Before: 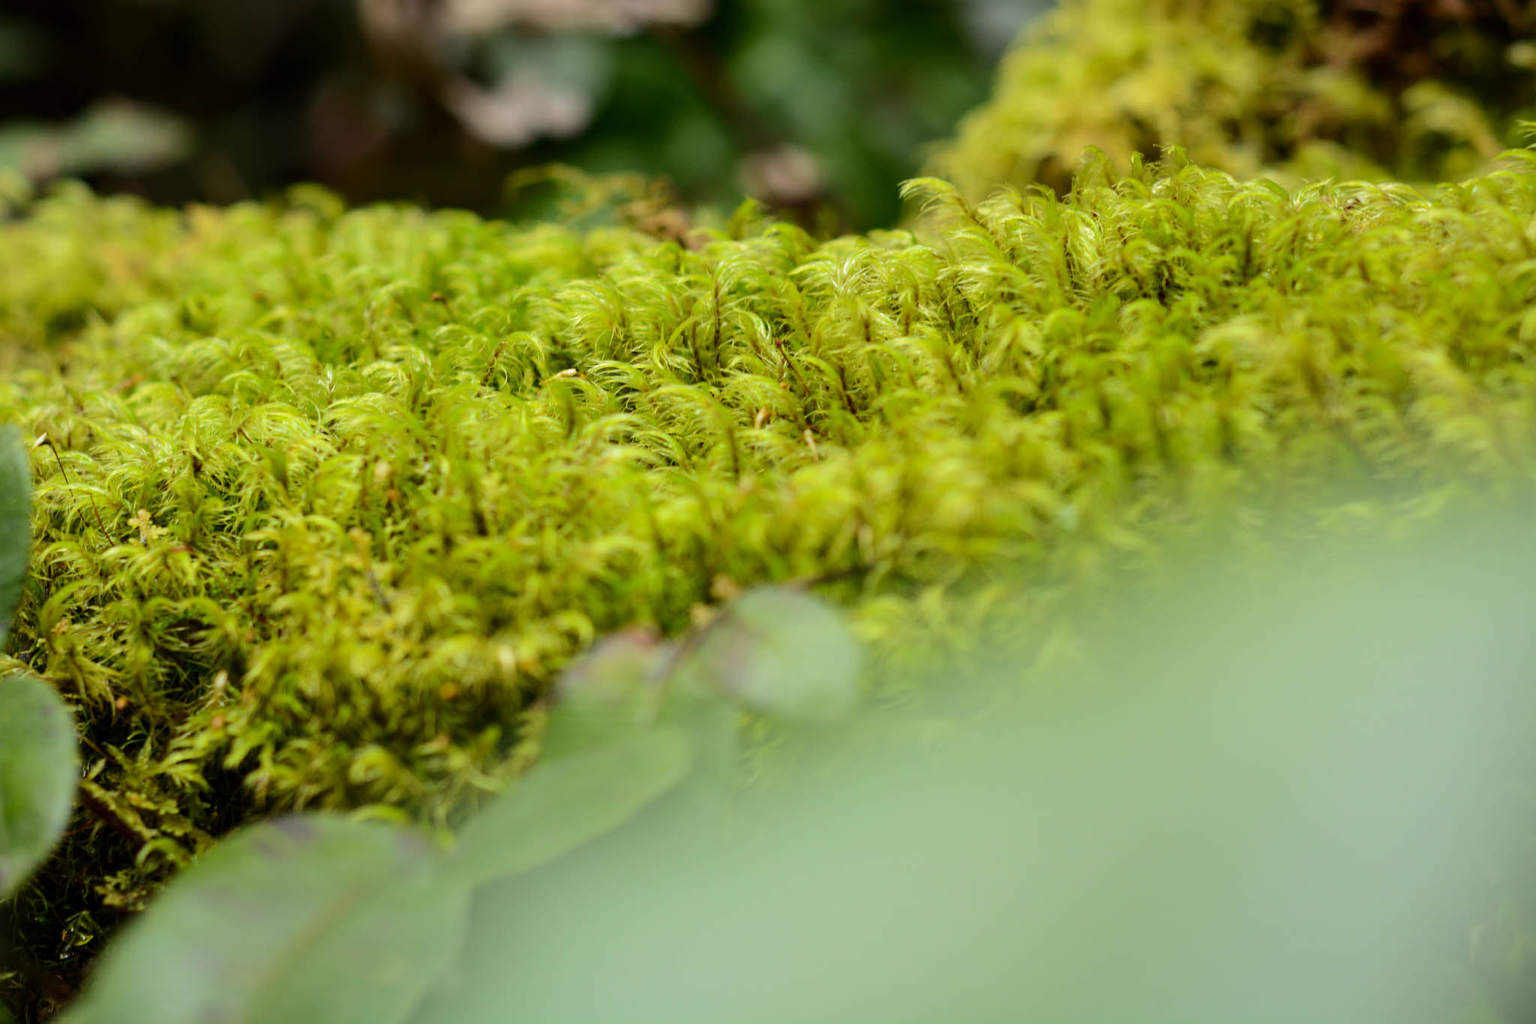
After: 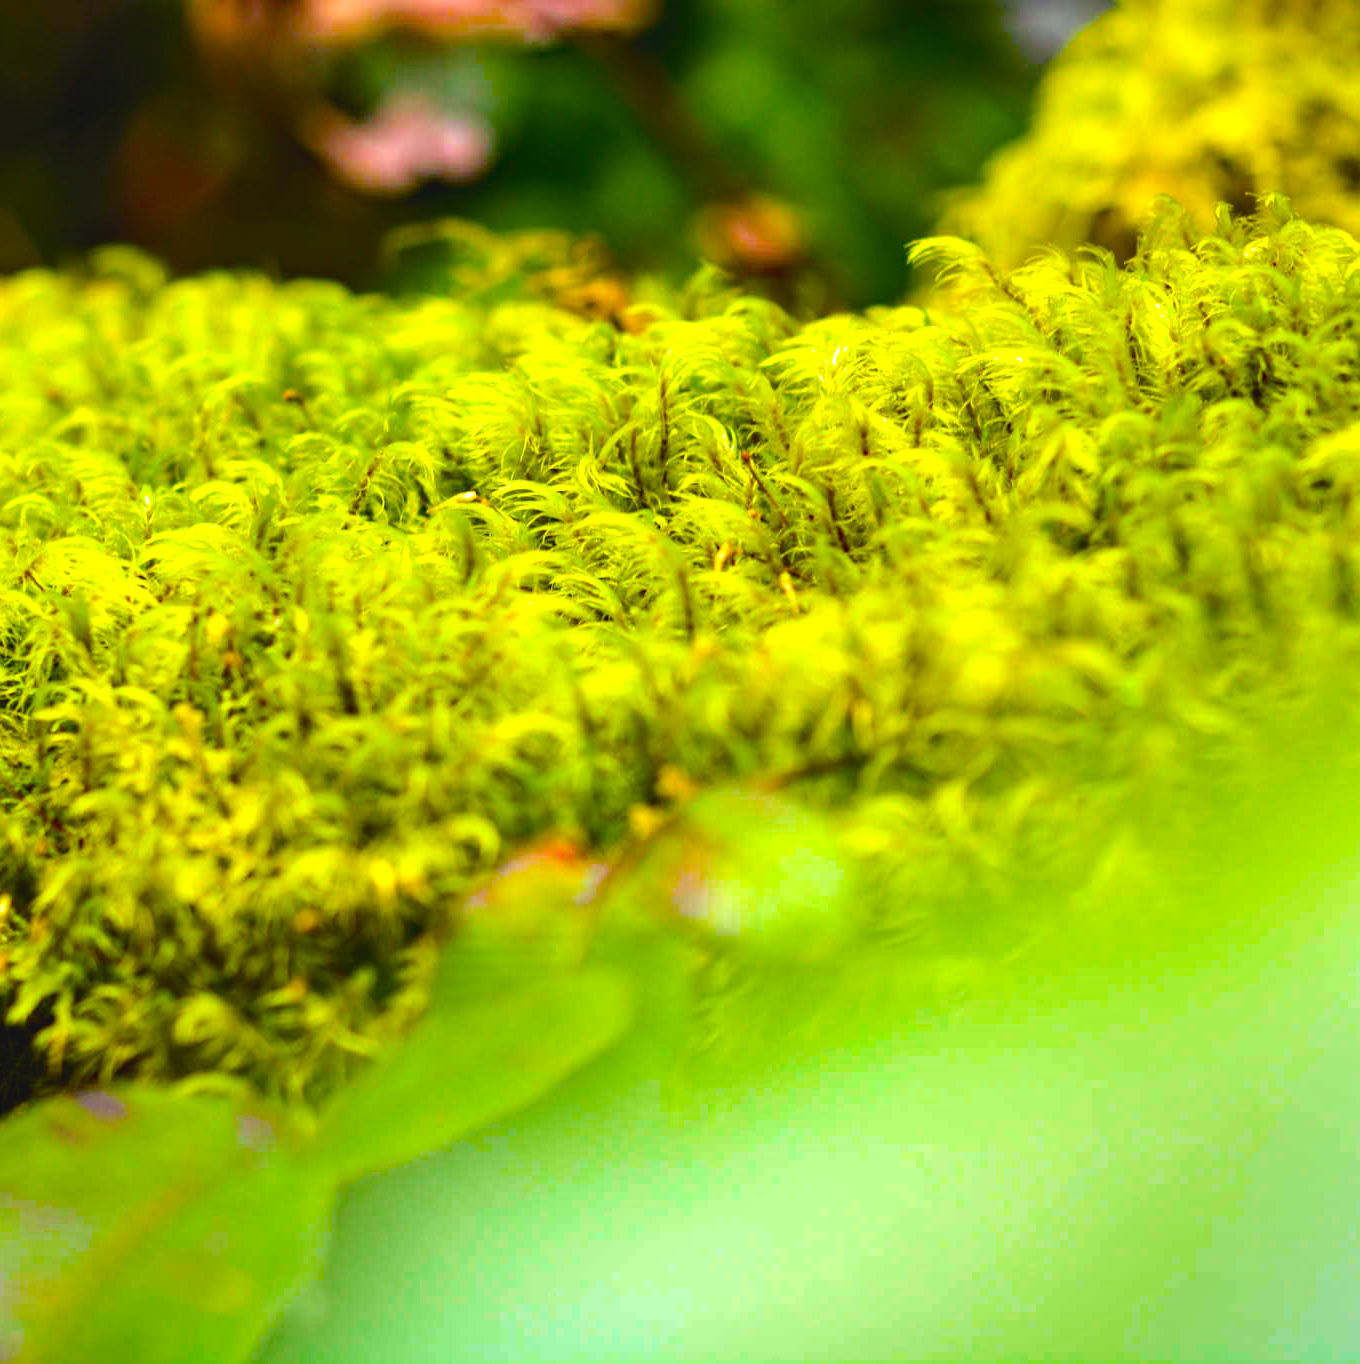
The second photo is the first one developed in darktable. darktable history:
crop and rotate: left 14.294%, right 19.265%
haze removal: strength 0.52, distance 0.919, adaptive false
color balance rgb: highlights gain › chroma 0.219%, highlights gain › hue 332.54°, global offset › luminance 0.466%, linear chroma grading › shadows 9.302%, linear chroma grading › highlights 8.963%, linear chroma grading › global chroma 14.53%, linear chroma grading › mid-tones 14.763%, perceptual saturation grading › global saturation 35.903%, perceptual saturation grading › shadows 34.872%, perceptual brilliance grading › global brilliance 25.254%, global vibrance 20%
